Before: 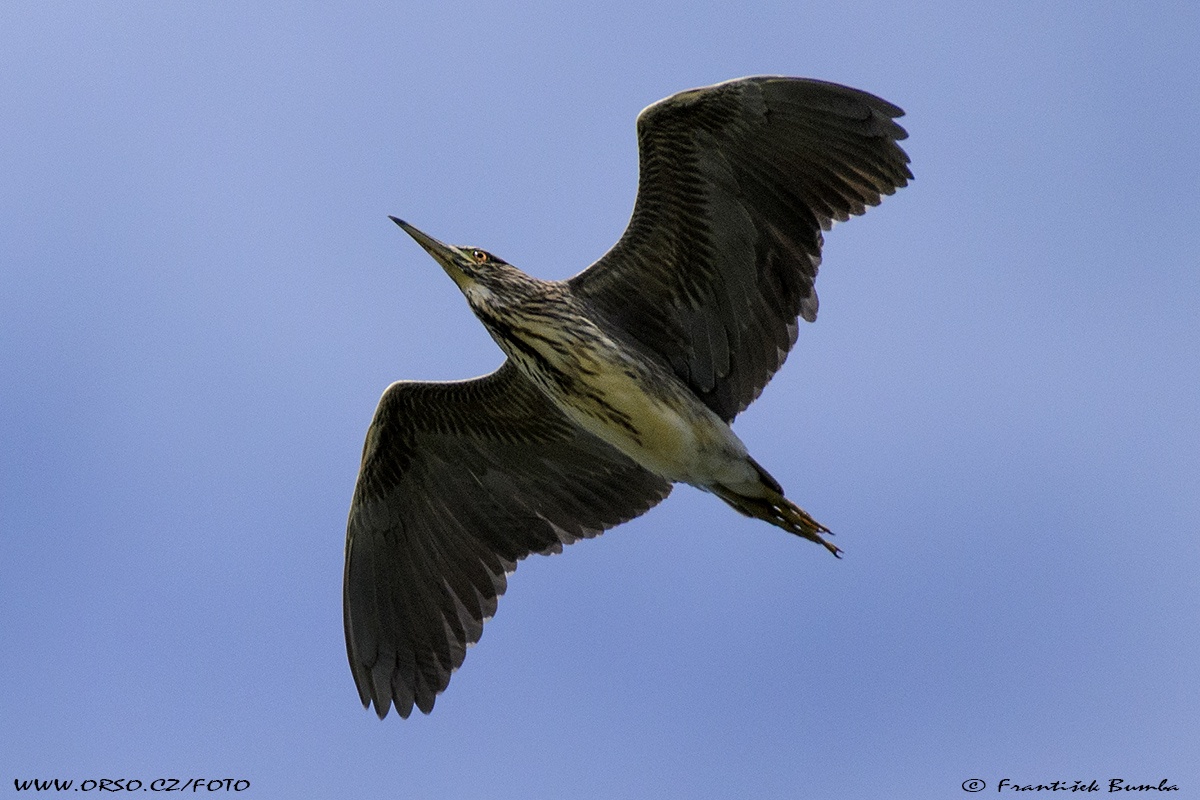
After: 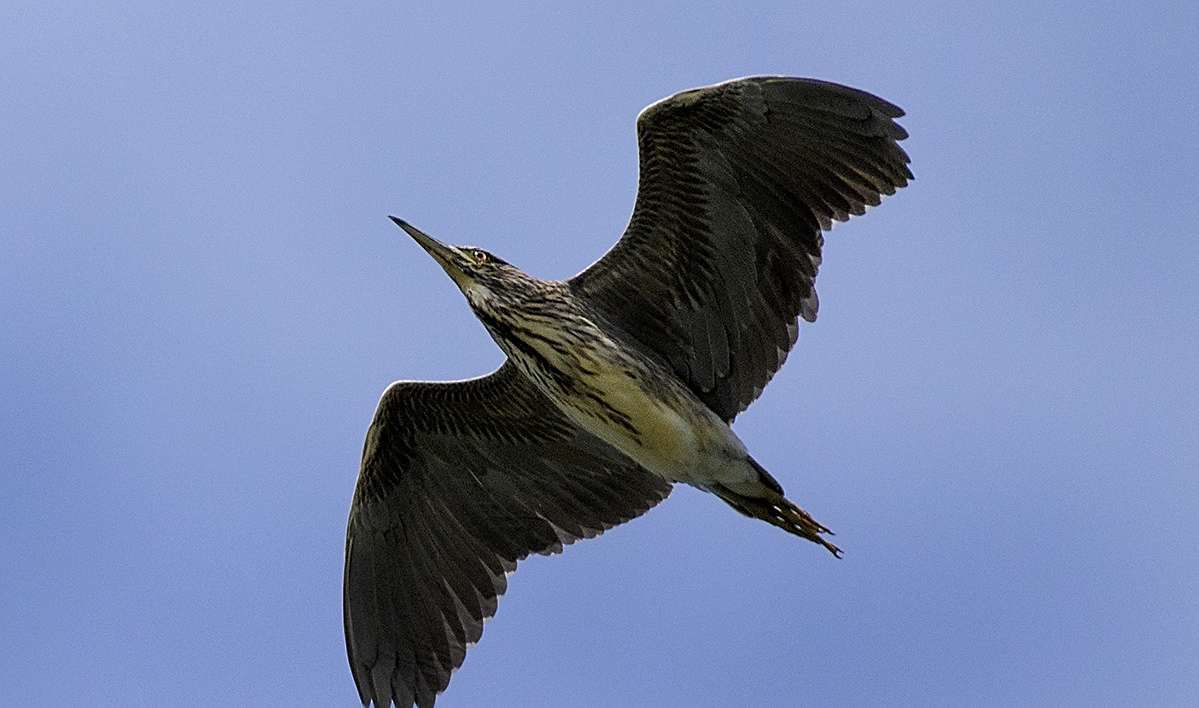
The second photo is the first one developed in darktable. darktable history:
sharpen: on, module defaults
crop and rotate: top 0%, bottom 11.49%
